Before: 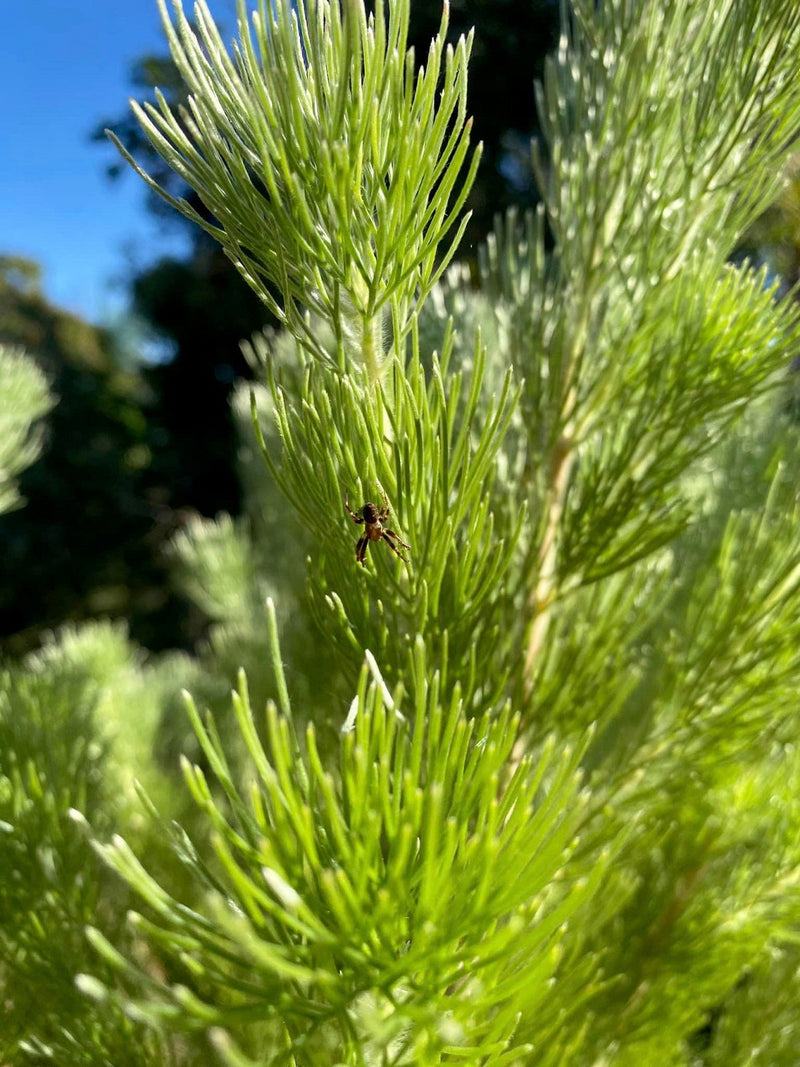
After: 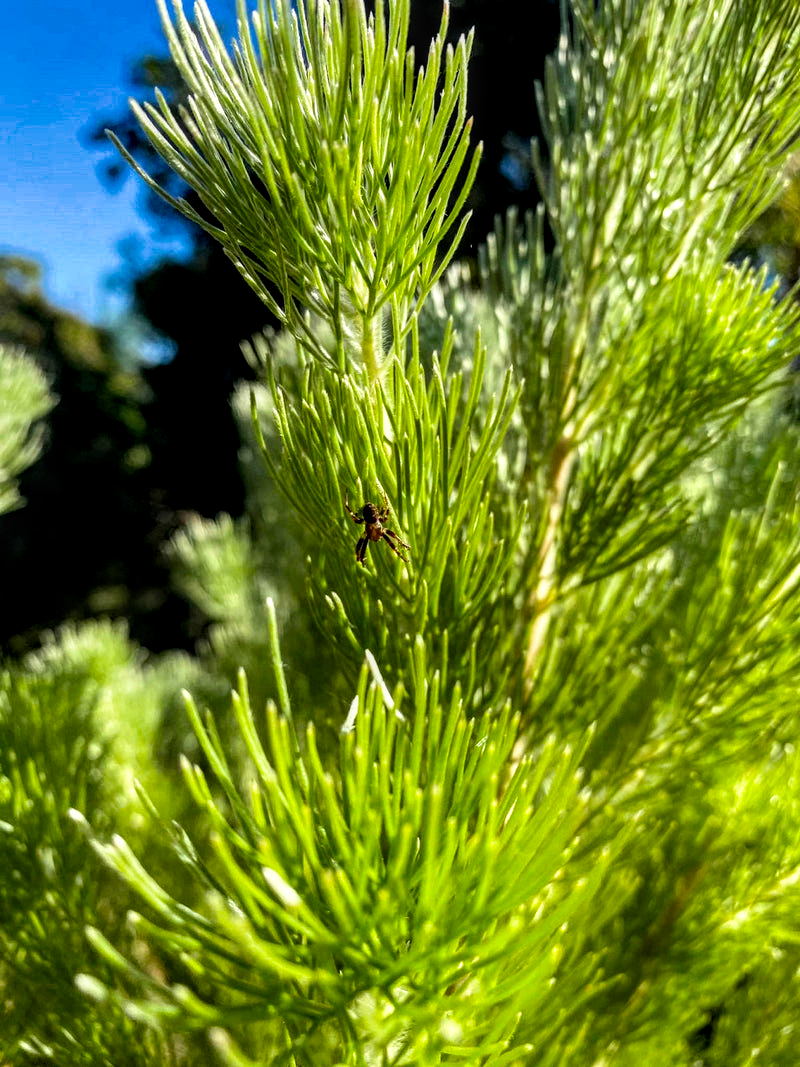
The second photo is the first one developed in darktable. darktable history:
filmic rgb: black relative exposure -12 EV, white relative exposure 2.8 EV, threshold 3 EV, target black luminance 0%, hardness 8.06, latitude 70.41%, contrast 1.14, highlights saturation mix 10%, shadows ↔ highlights balance -0.388%, color science v4 (2020), iterations of high-quality reconstruction 10, contrast in shadows soft, contrast in highlights soft, enable highlight reconstruction true
local contrast: highlights 61%, detail 143%, midtone range 0.428
